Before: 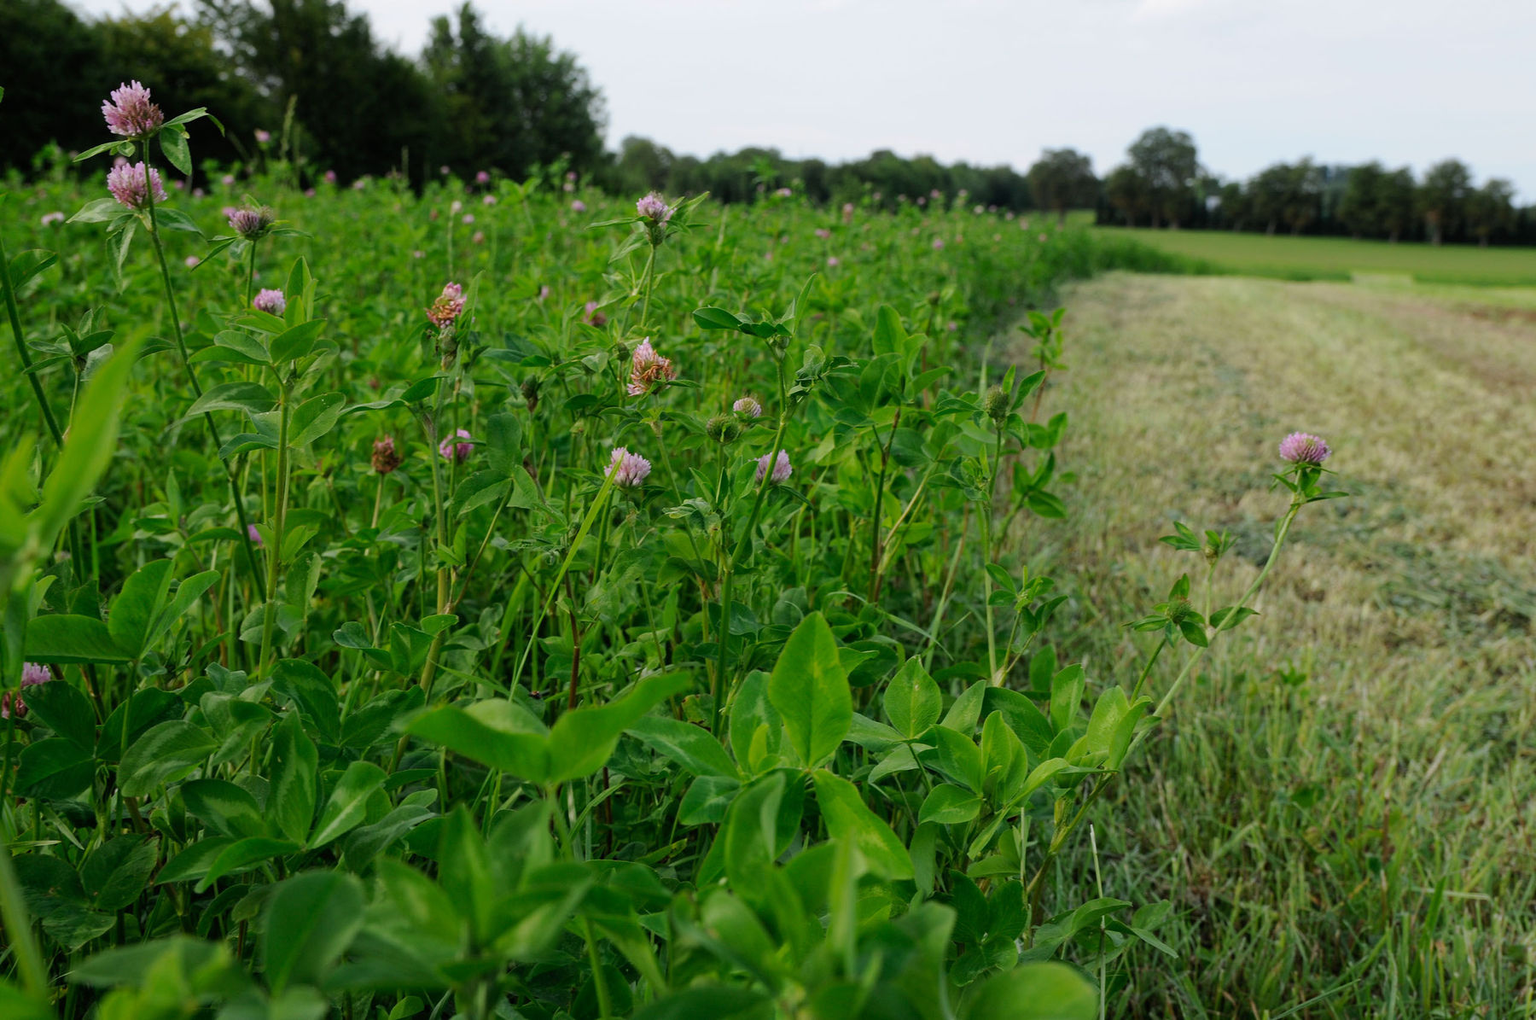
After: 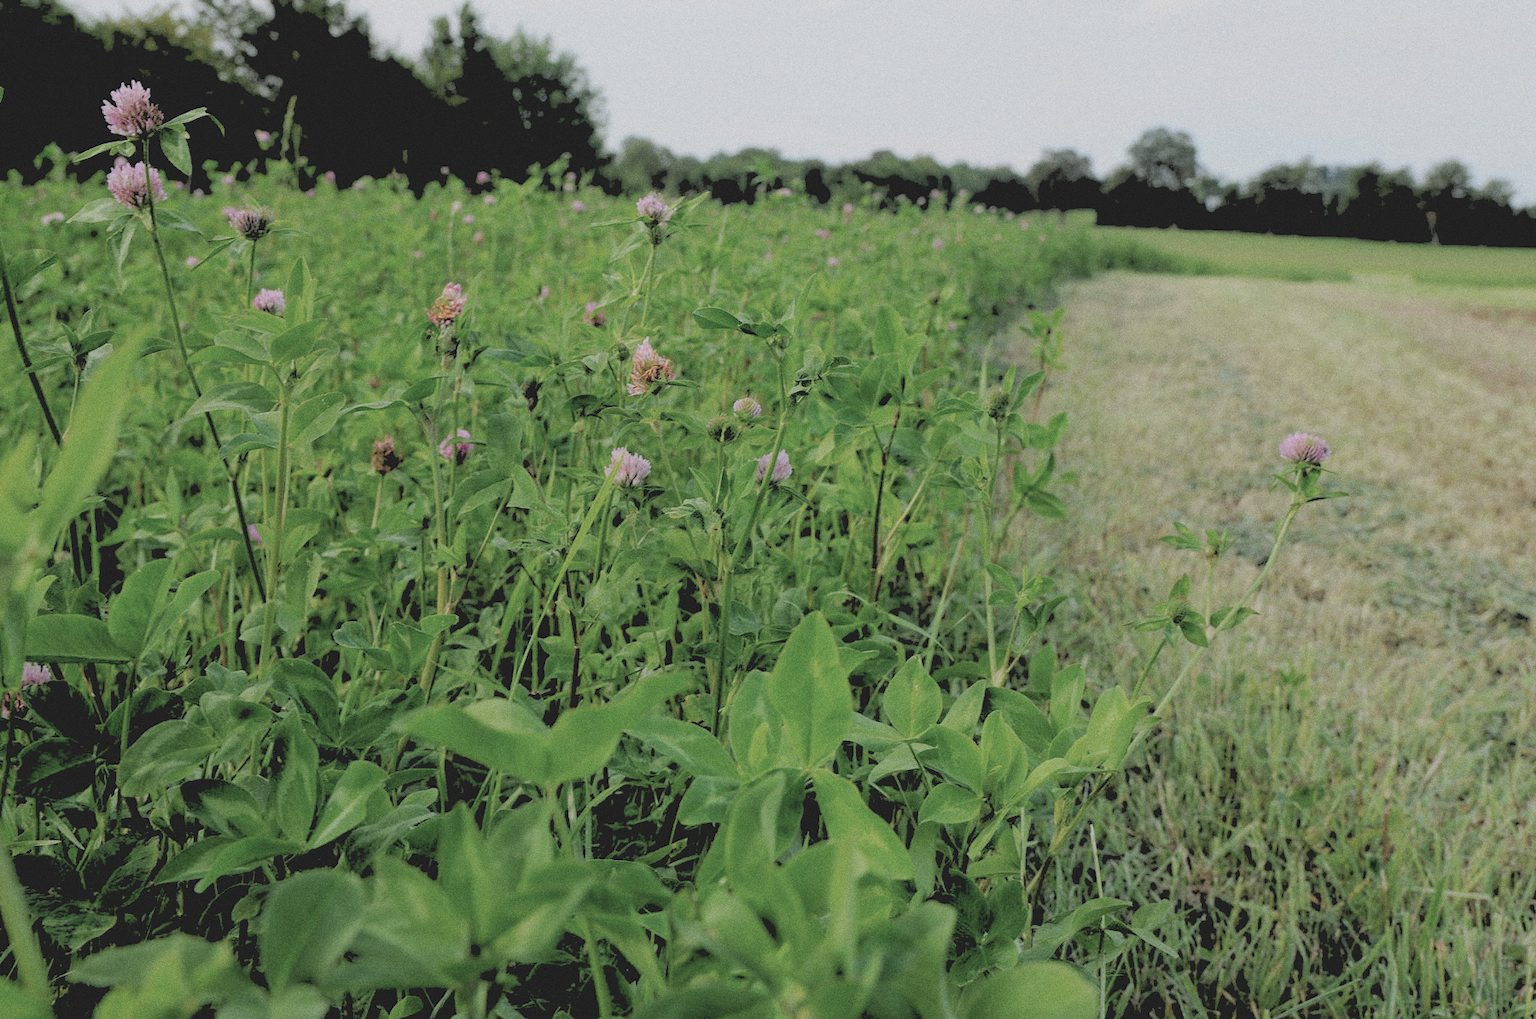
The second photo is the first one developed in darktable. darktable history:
grain: coarseness 0.09 ISO
contrast brightness saturation: contrast -0.26, saturation -0.43
rgb levels: levels [[0.027, 0.429, 0.996], [0, 0.5, 1], [0, 0.5, 1]]
